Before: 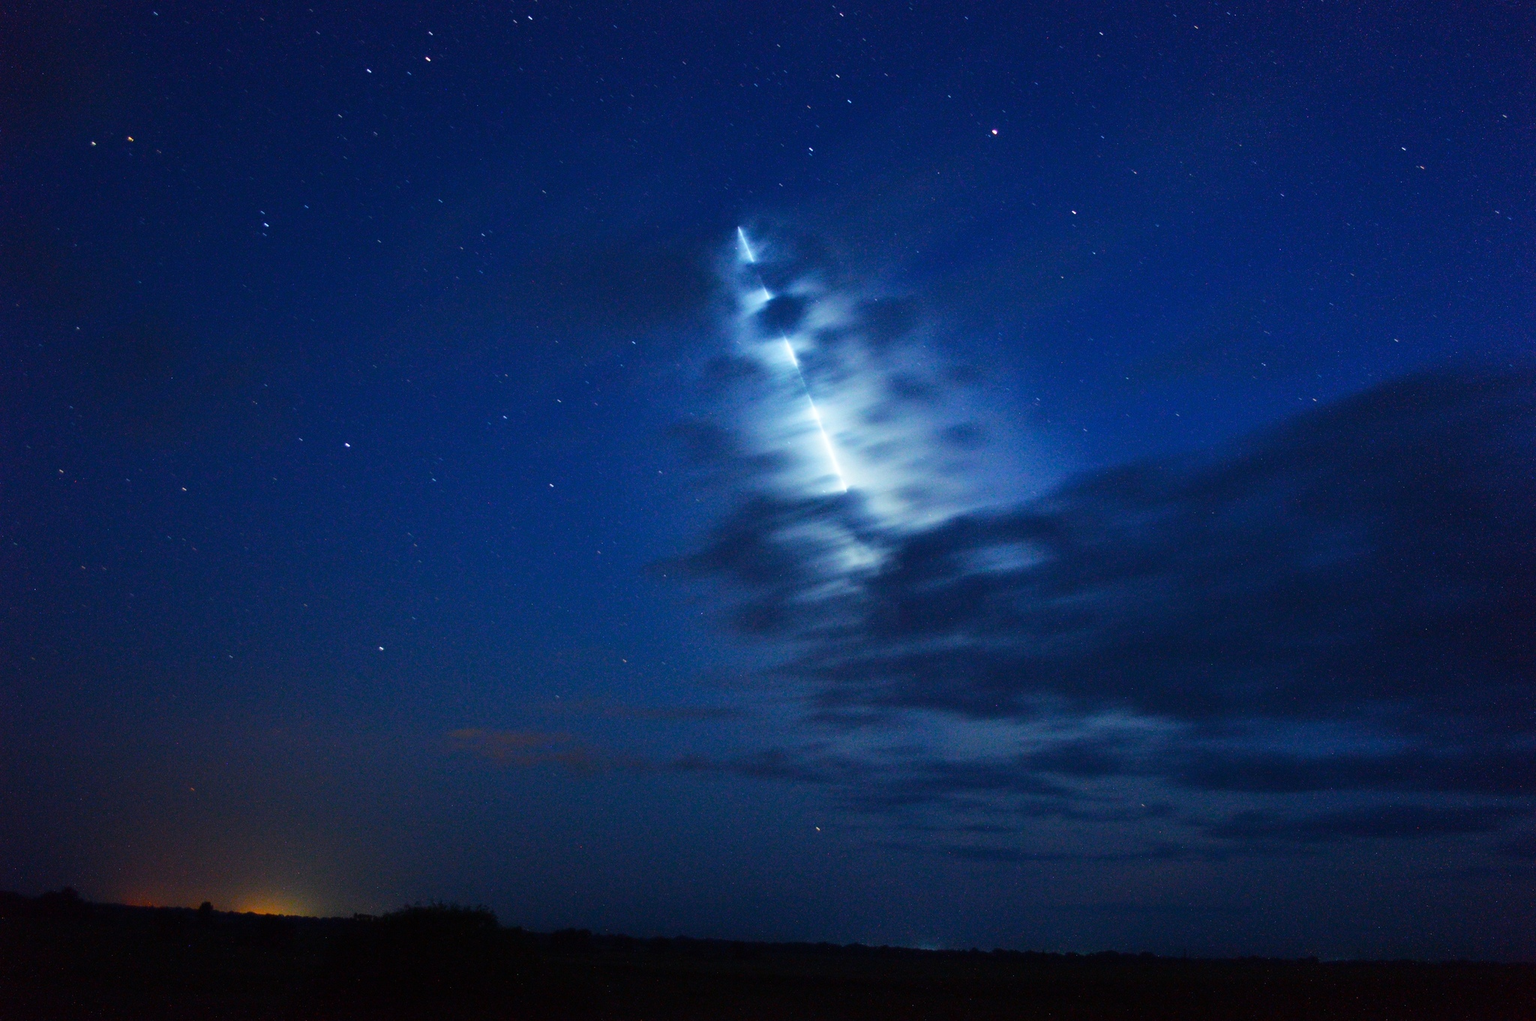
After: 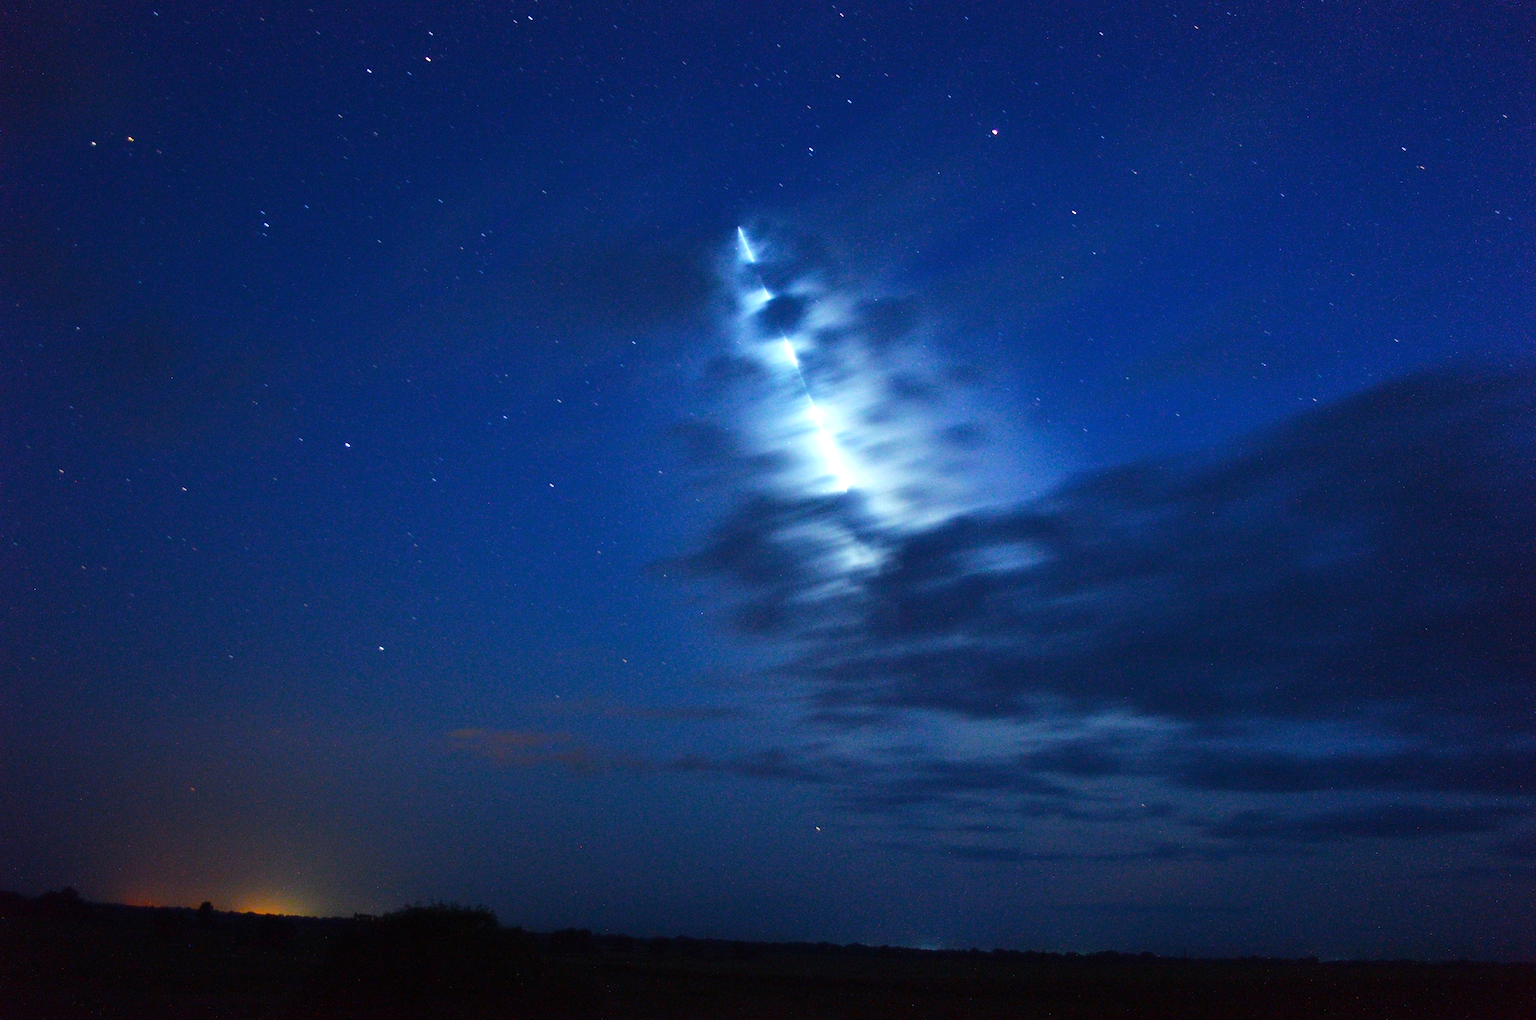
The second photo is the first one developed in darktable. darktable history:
exposure: exposure 0.455 EV, compensate highlight preservation false
